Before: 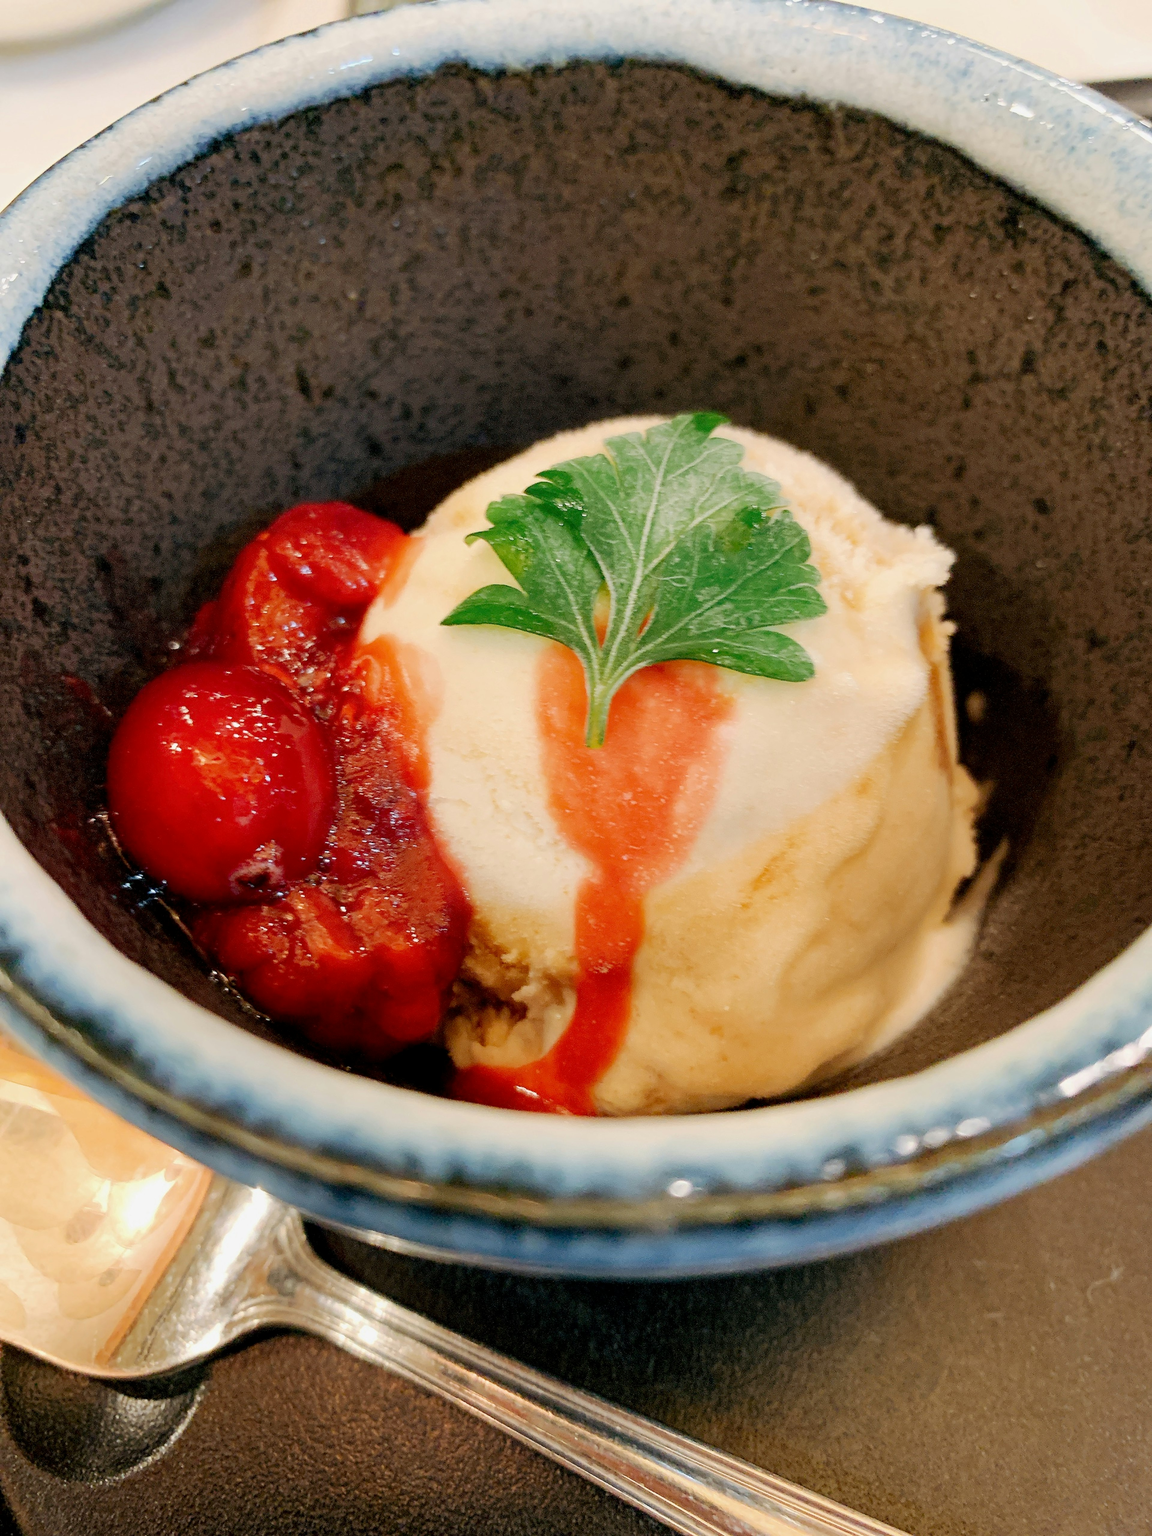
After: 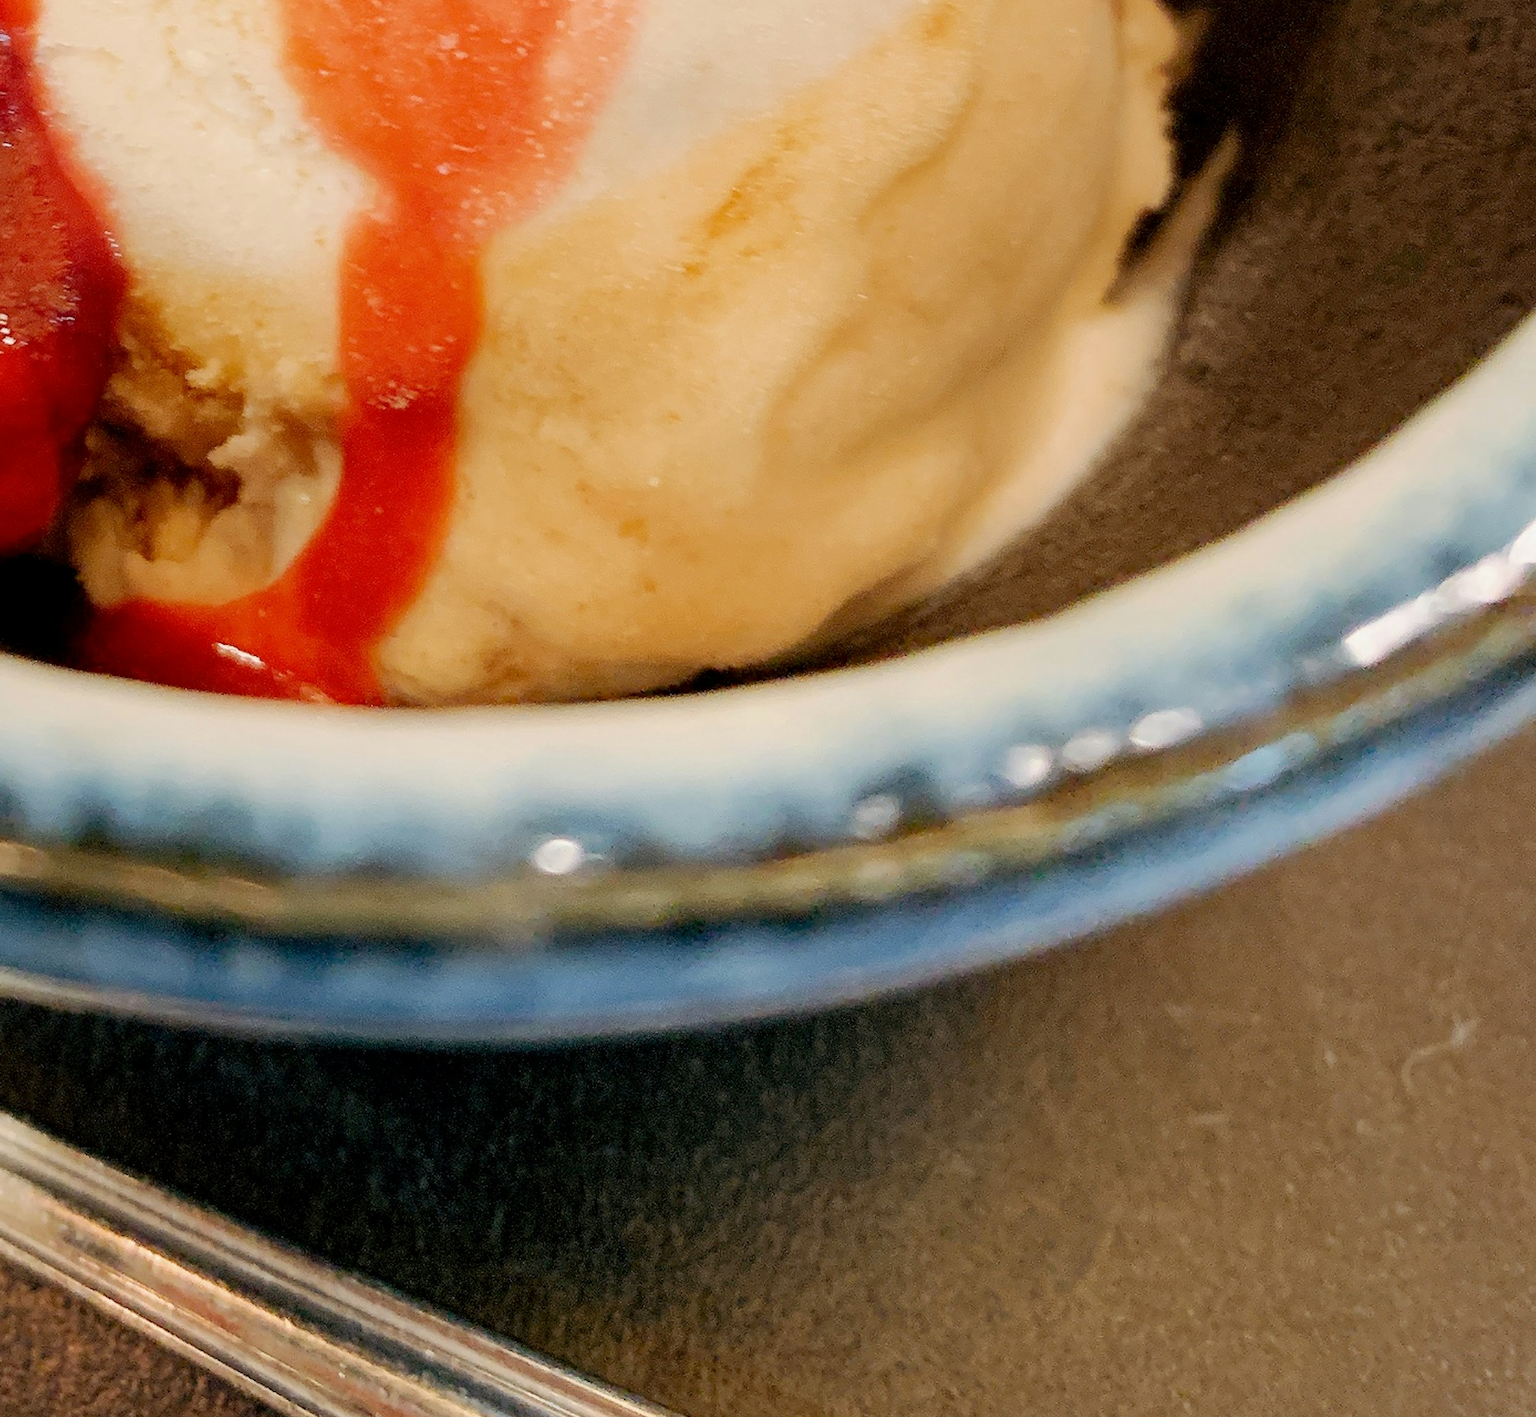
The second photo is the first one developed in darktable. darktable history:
tone equalizer: edges refinement/feathering 500, mask exposure compensation -1.57 EV, preserve details no
crop and rotate: left 35.73%, top 50.533%, bottom 4.993%
